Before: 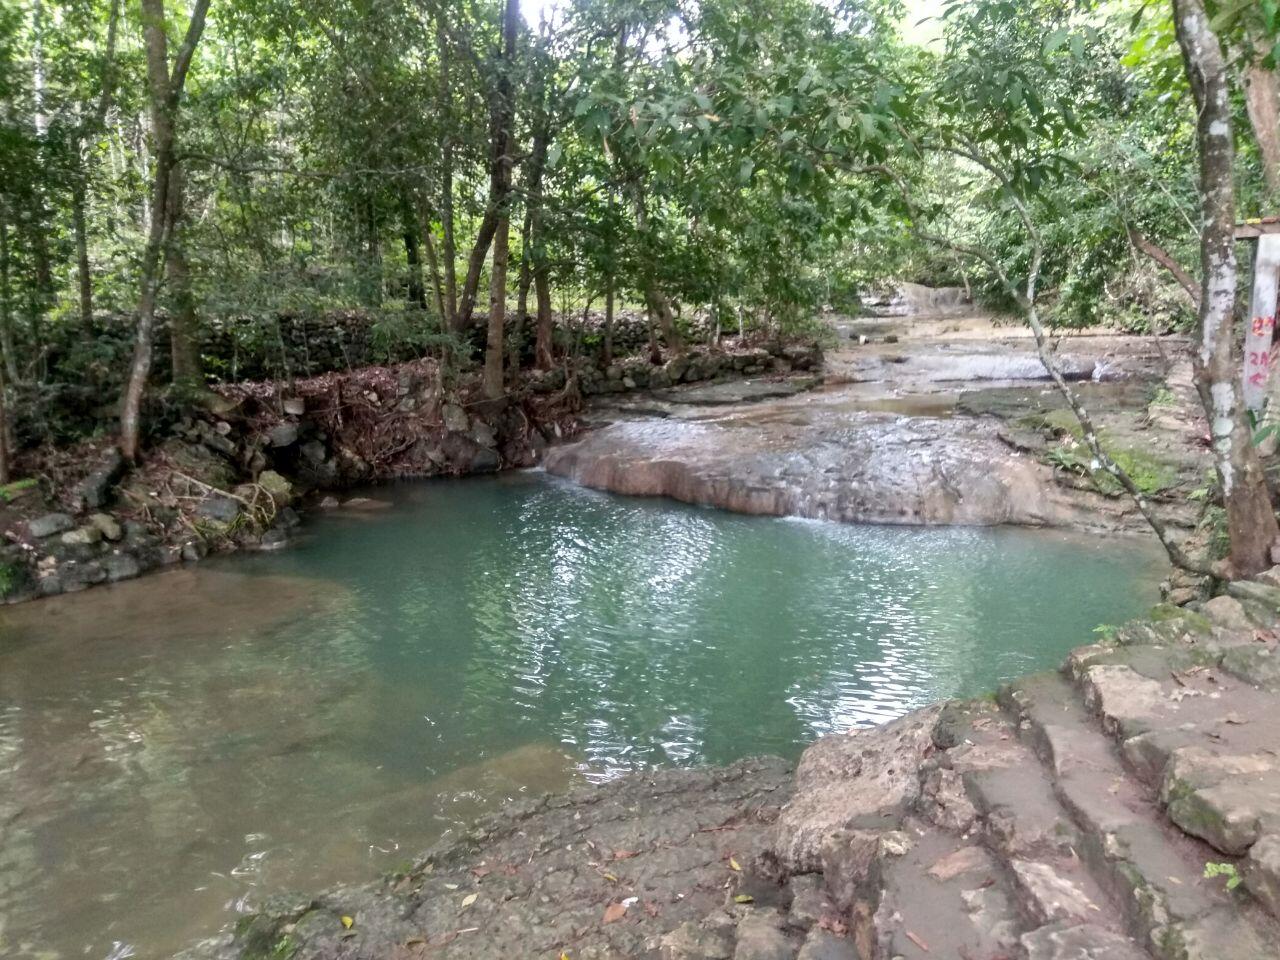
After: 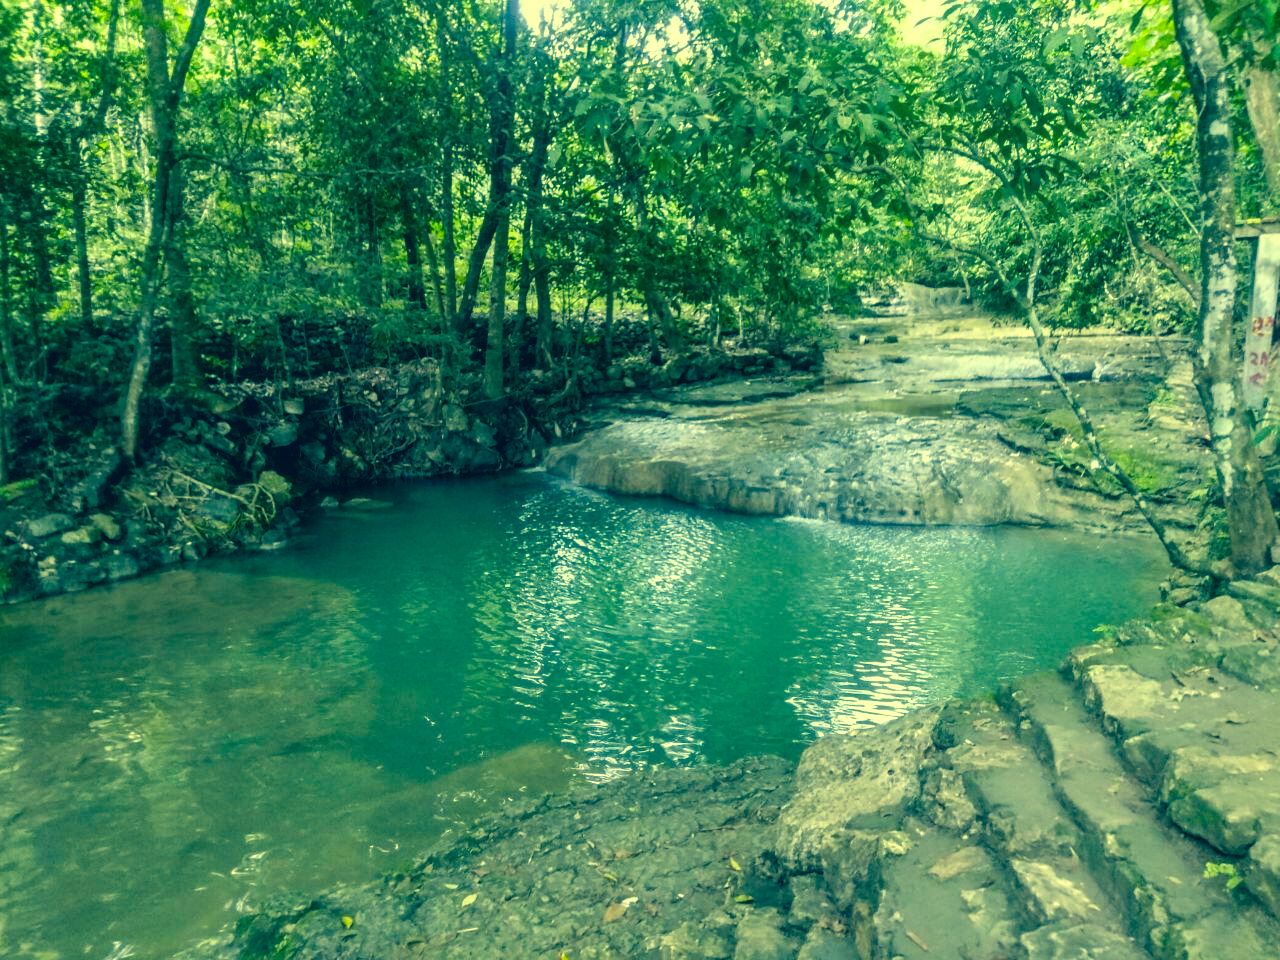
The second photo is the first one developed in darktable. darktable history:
local contrast: on, module defaults
color correction: highlights a* -15.58, highlights b* 40, shadows a* -40, shadows b* -26.18
